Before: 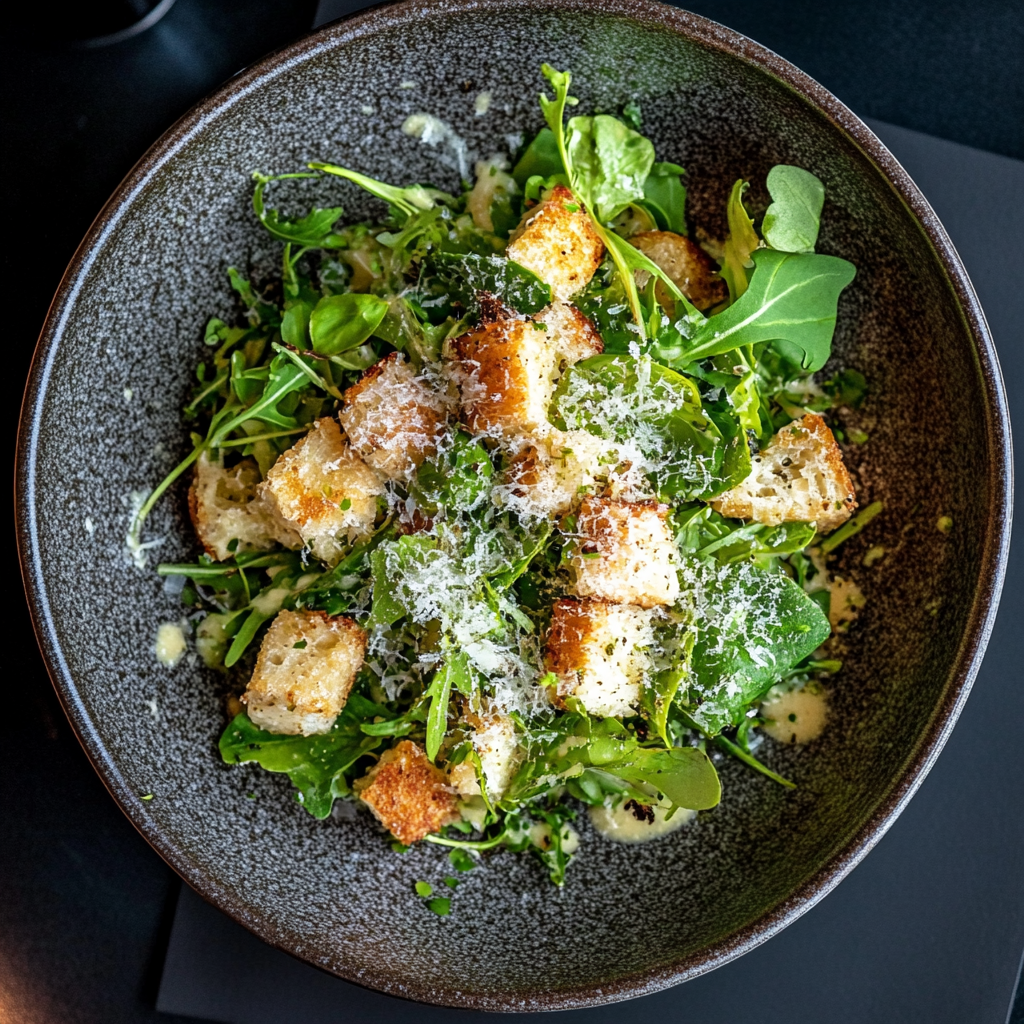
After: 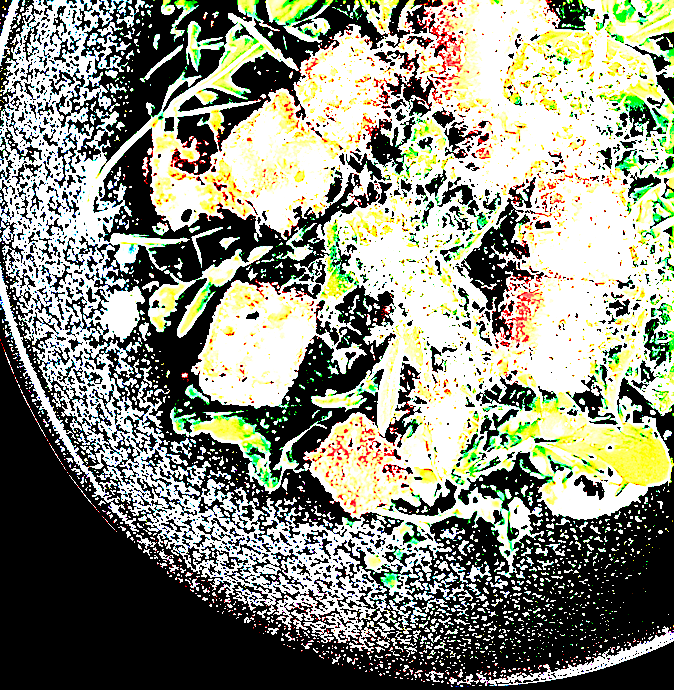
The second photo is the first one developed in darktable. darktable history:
base curve: curves: ch0 [(0, 0) (0.028, 0.03) (0.121, 0.232) (0.46, 0.748) (0.859, 0.968) (1, 1)], preserve colors none
crop and rotate: angle -0.765°, left 3.908%, top 31.627%, right 29.323%
color balance rgb: perceptual saturation grading › global saturation 34.673%, perceptual saturation grading › highlights -25.777%, perceptual saturation grading › shadows 26.141%, perceptual brilliance grading › global brilliance 3.121%
exposure: black level correction 0.098, exposure 2.972 EV, compensate exposure bias true, compensate highlight preservation false
sharpen: radius 1.659, amount 1.298
